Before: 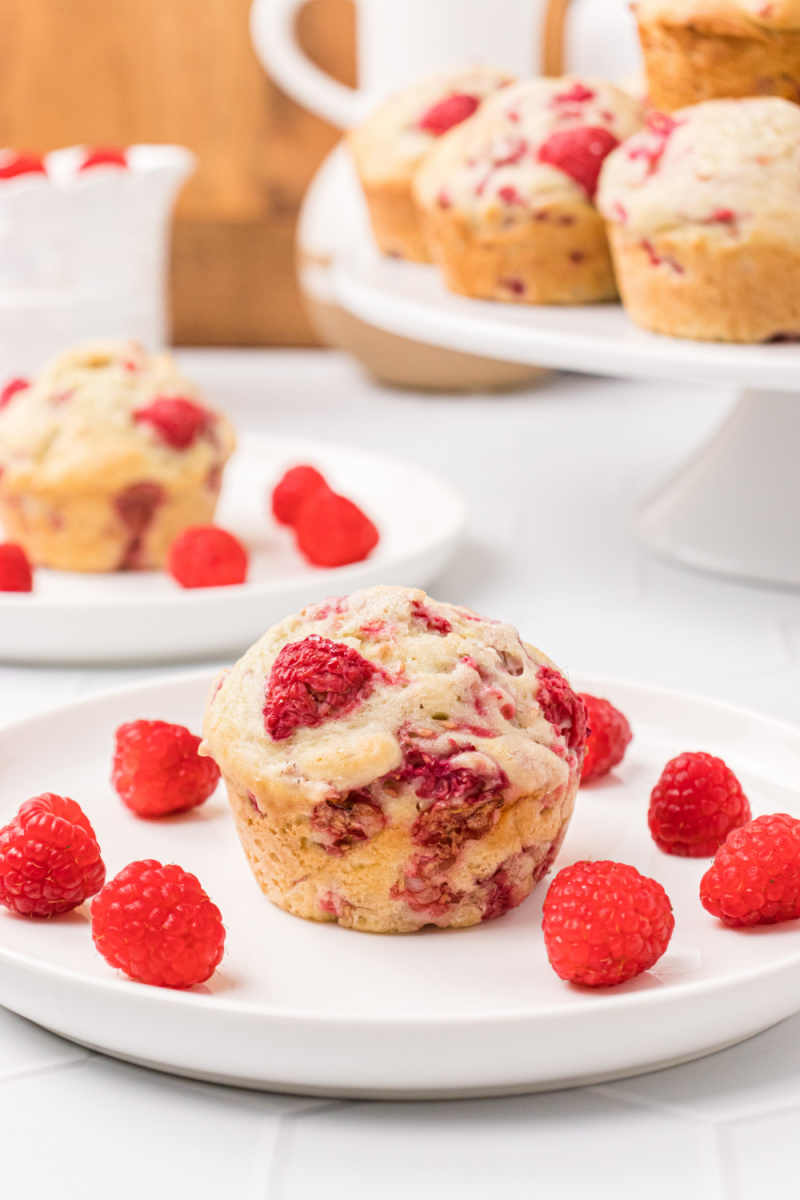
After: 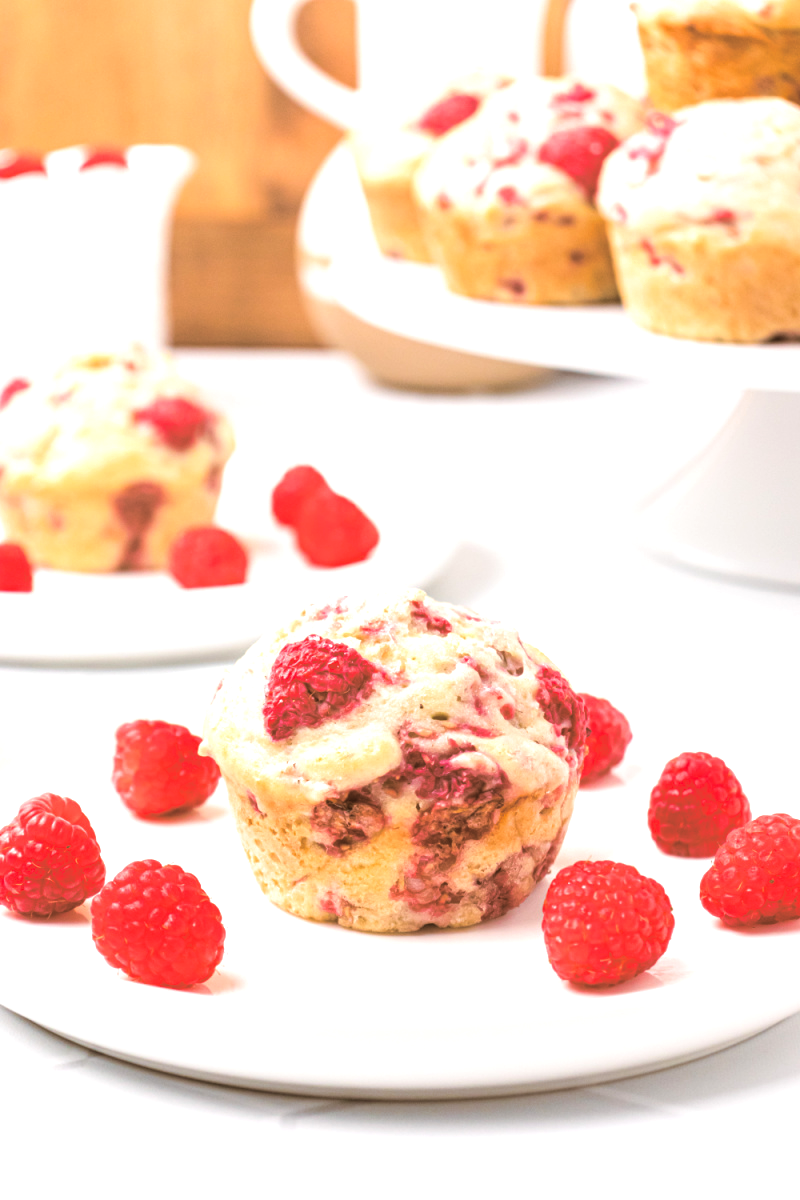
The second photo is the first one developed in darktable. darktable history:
exposure: exposure 0.564 EV, compensate highlight preservation false
split-toning: shadows › hue 32.4°, shadows › saturation 0.51, highlights › hue 180°, highlights › saturation 0, balance -60.17, compress 55.19%
